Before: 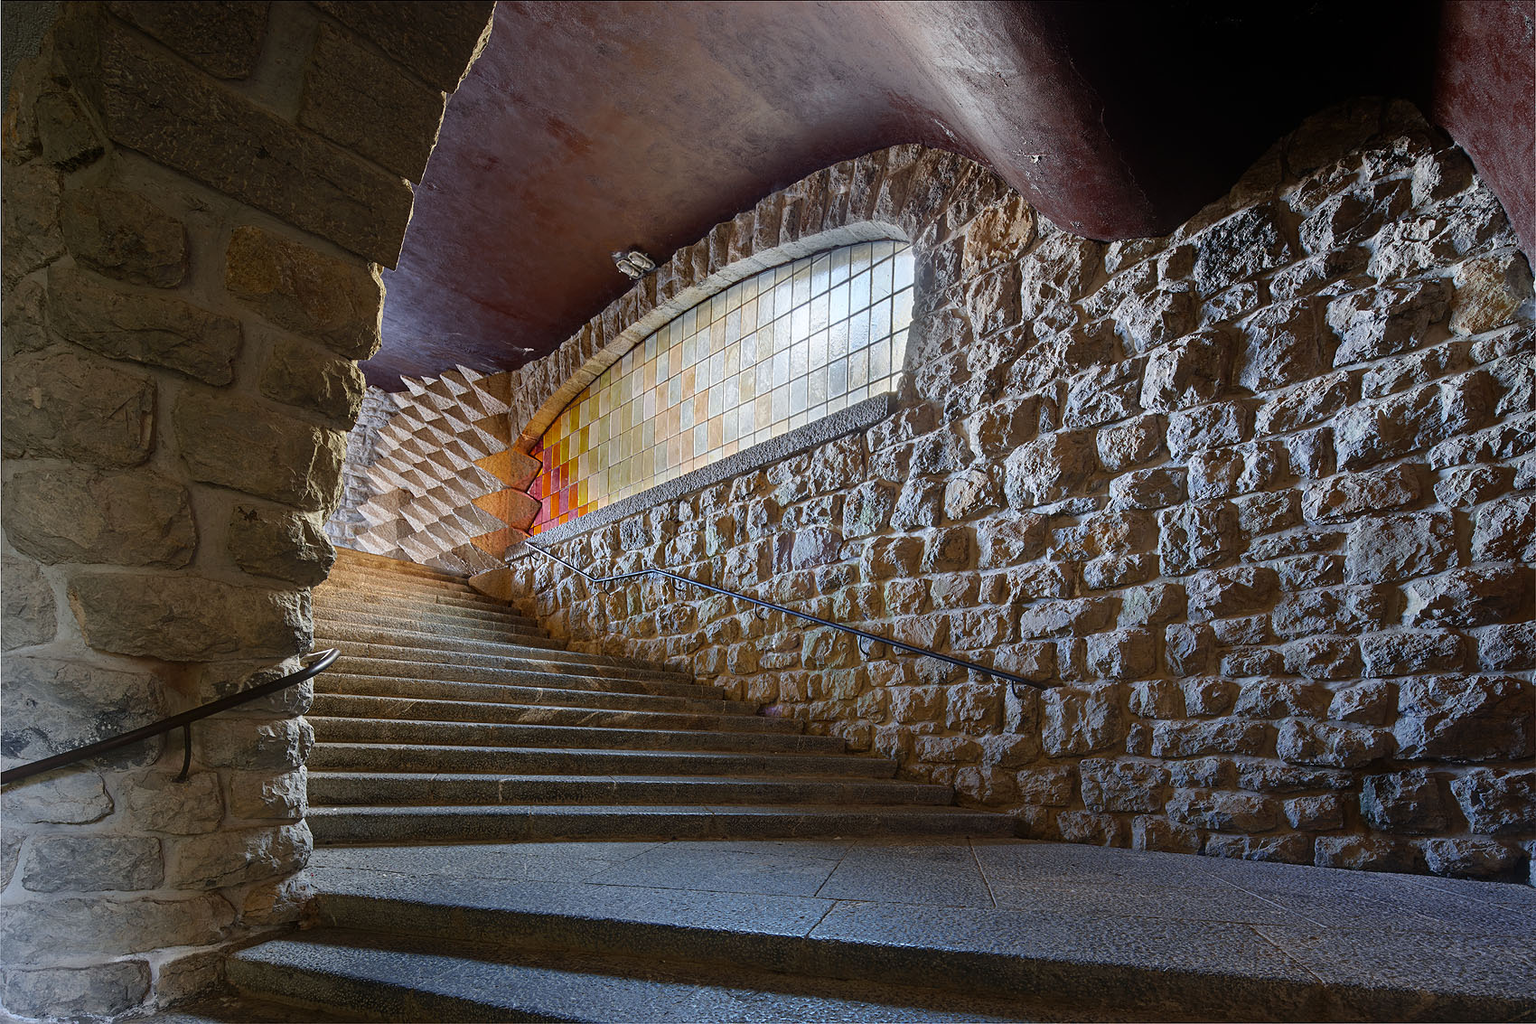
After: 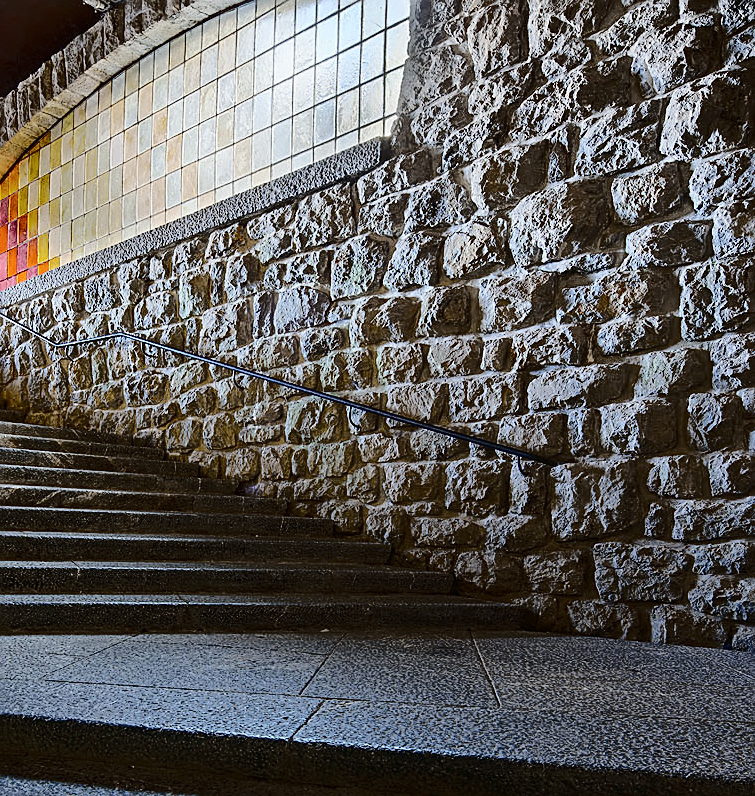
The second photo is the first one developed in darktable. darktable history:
sharpen: on, module defaults
tone curve: curves: ch0 [(0, 0) (0.094, 0.039) (0.243, 0.155) (0.411, 0.482) (0.479, 0.583) (0.654, 0.742) (0.793, 0.851) (0.994, 0.974)]; ch1 [(0, 0) (0.161, 0.092) (0.35, 0.33) (0.392, 0.392) (0.456, 0.456) (0.505, 0.502) (0.537, 0.518) (0.553, 0.53) (0.573, 0.569) (0.718, 0.718) (1, 1)]; ch2 [(0, 0) (0.346, 0.362) (0.411, 0.412) (0.502, 0.502) (0.531, 0.521) (0.576, 0.553) (0.615, 0.621) (1, 1)], color space Lab, independent channels, preserve colors none
crop: left 35.432%, top 26.233%, right 20.145%, bottom 3.432%
